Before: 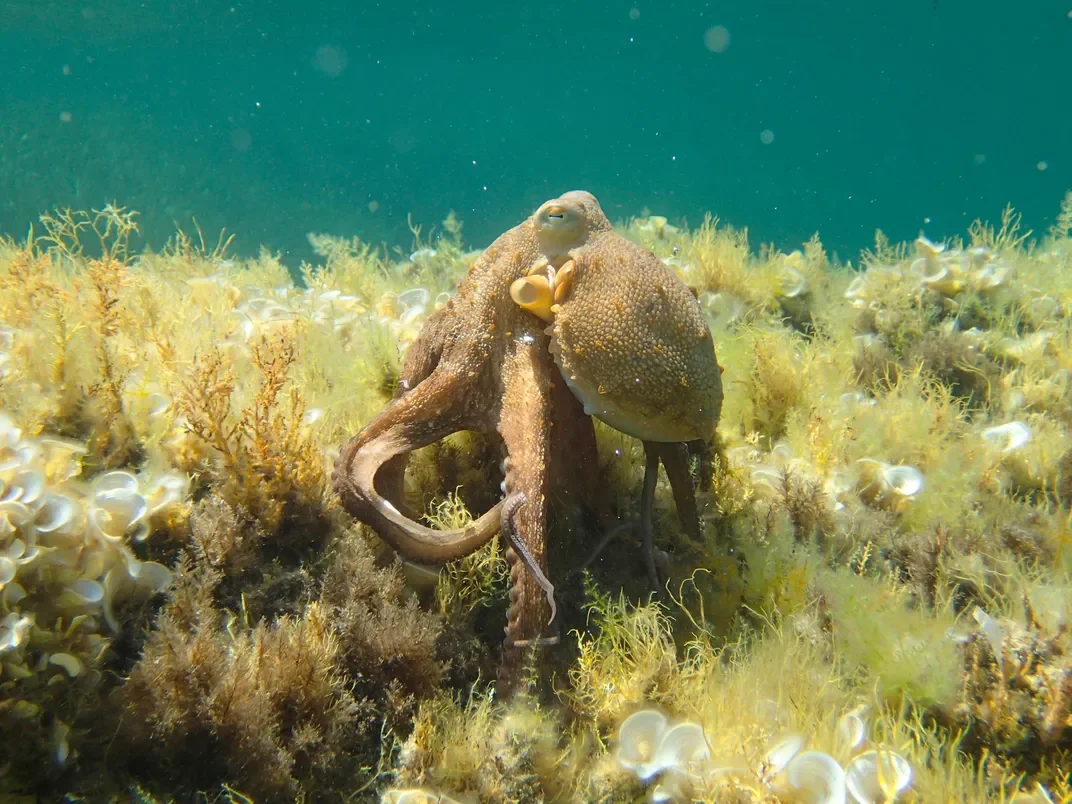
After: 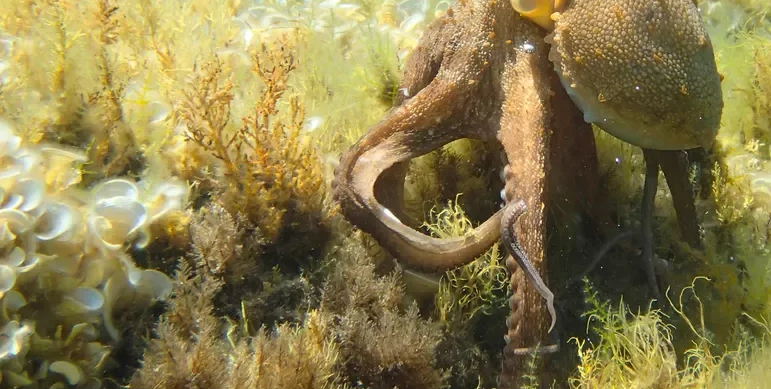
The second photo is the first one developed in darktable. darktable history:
crop: top 36.439%, right 28.001%, bottom 15.068%
